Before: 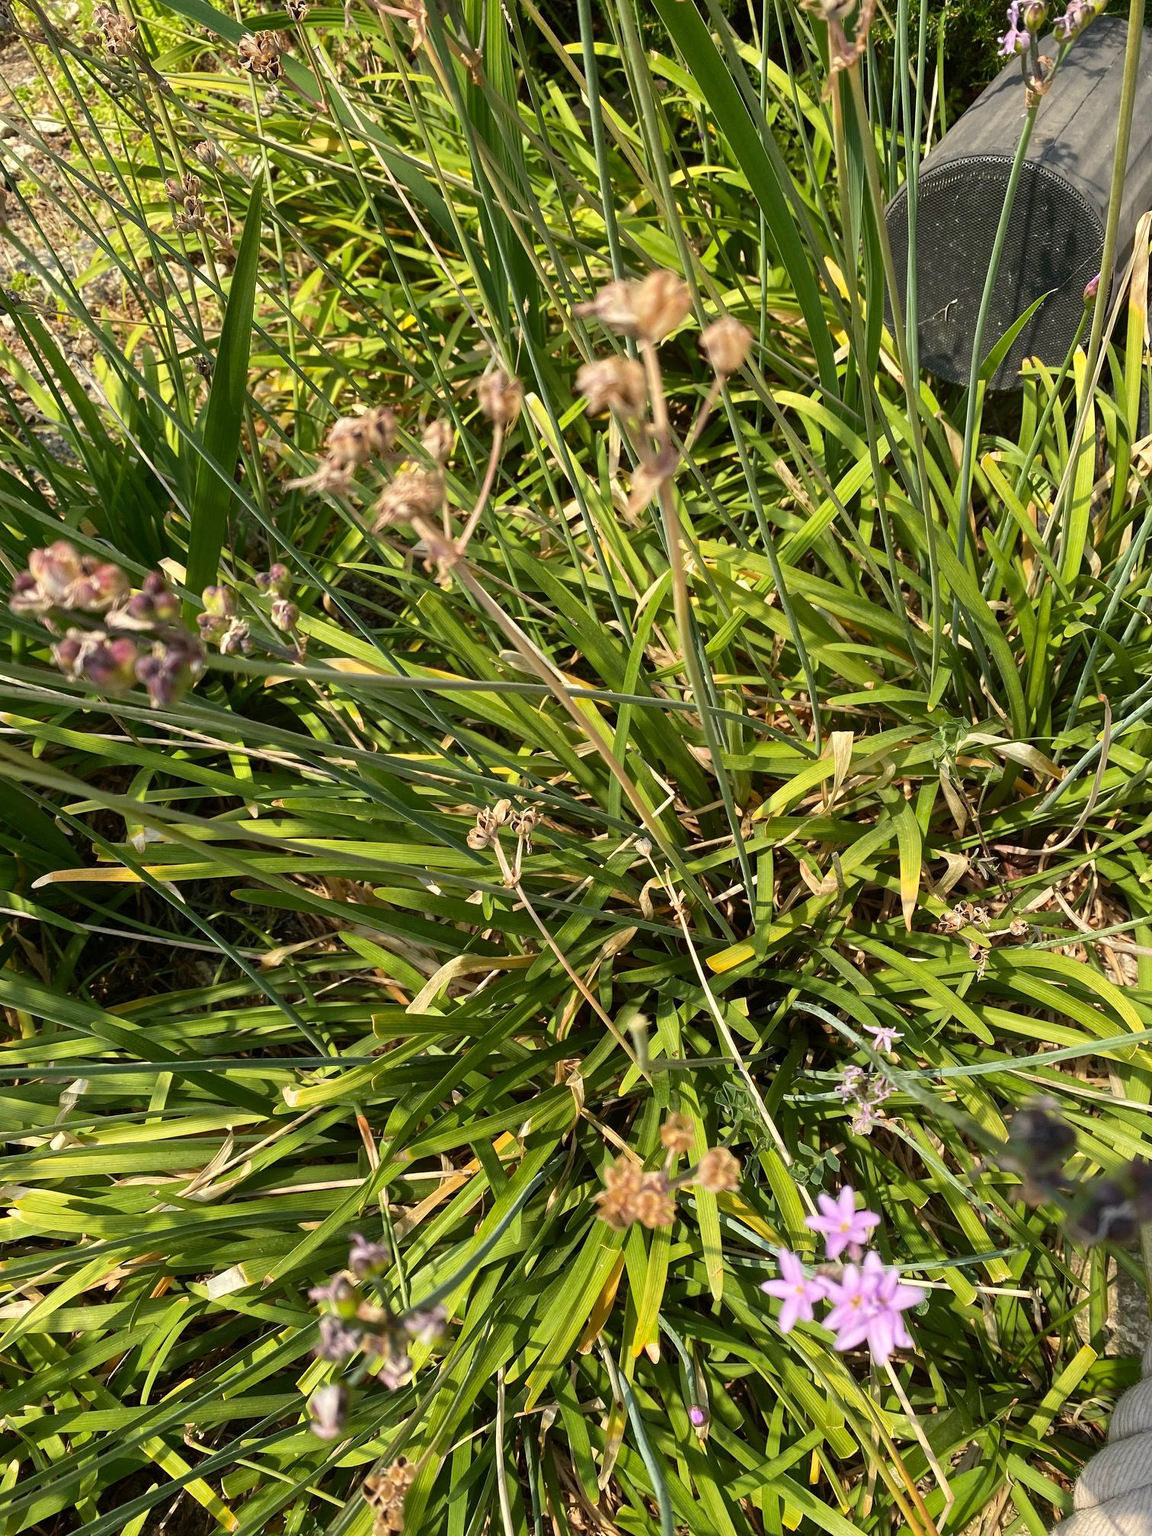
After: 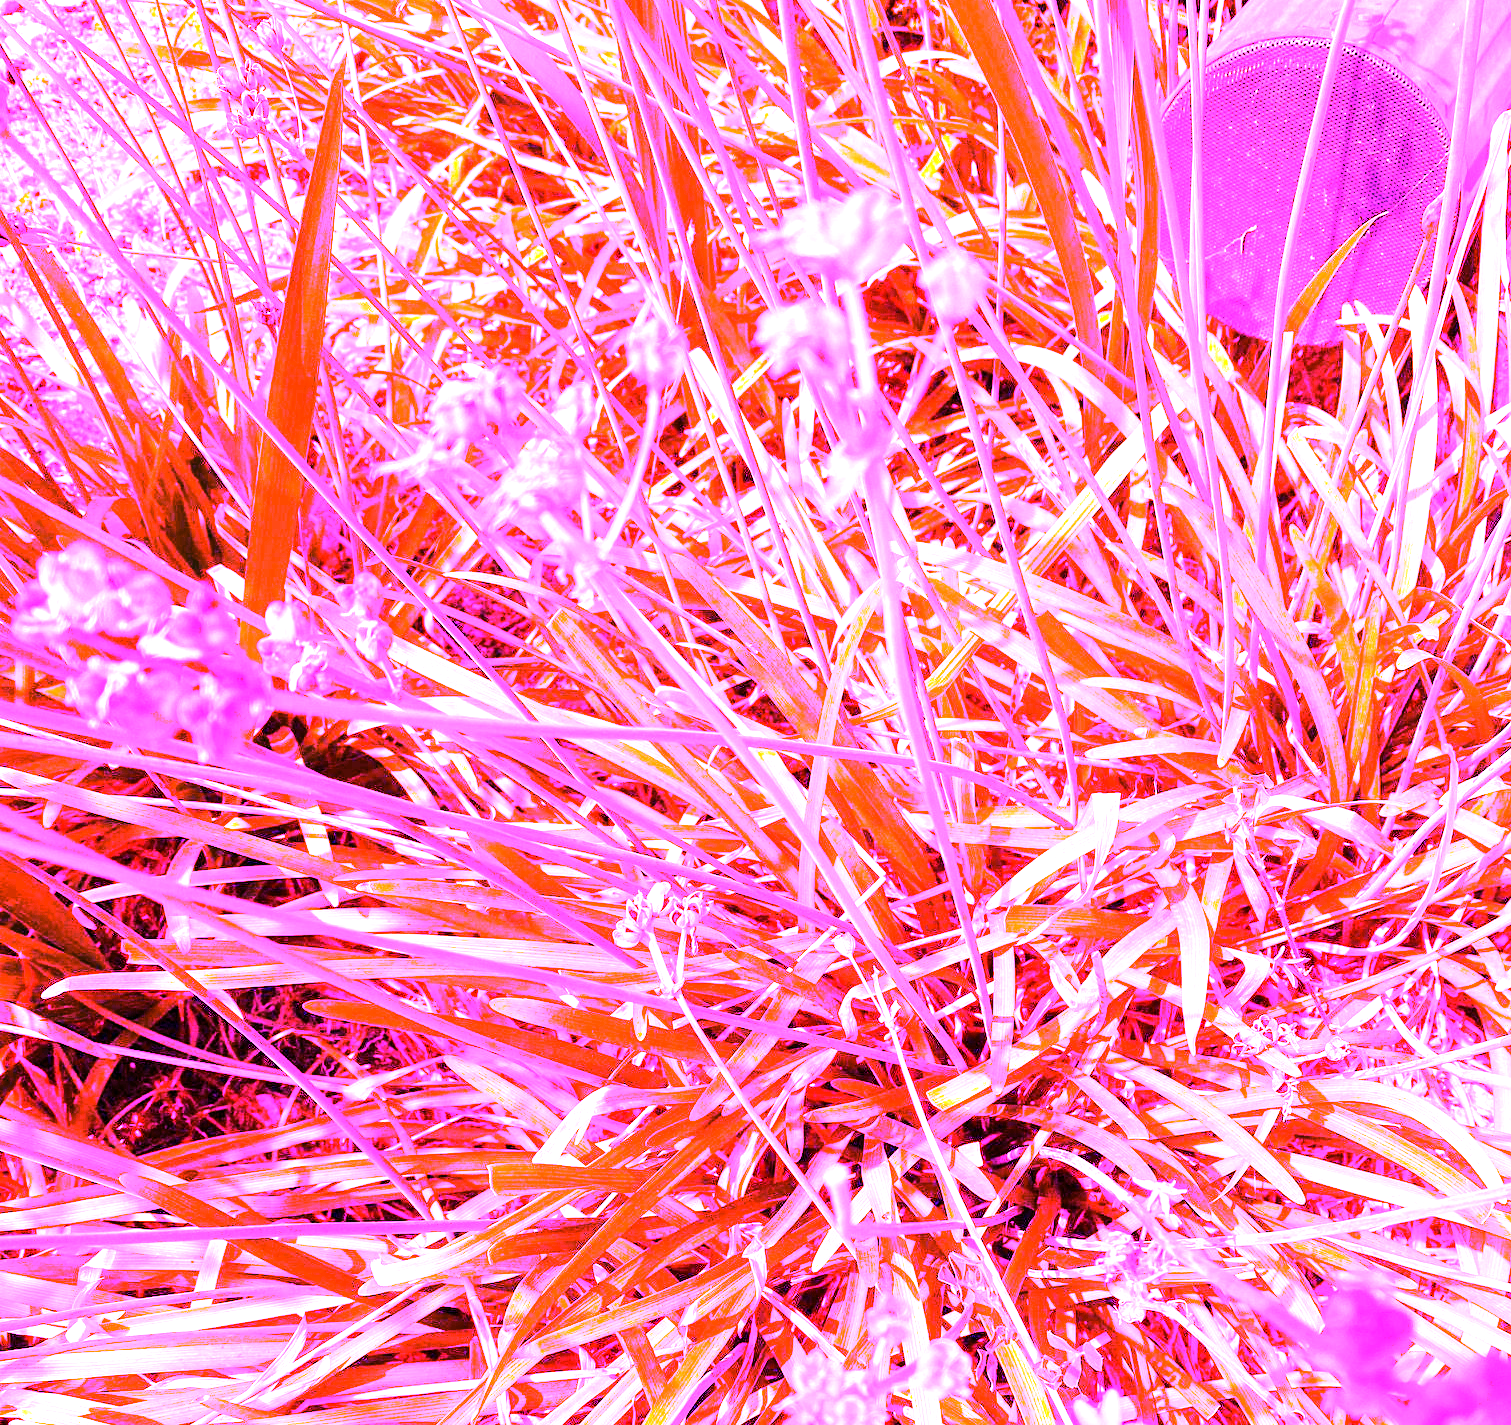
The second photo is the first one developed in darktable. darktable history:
crop and rotate: top 8.293%, bottom 20.996%
white balance: red 8, blue 8
tone equalizer: -8 EV -0.75 EV, -7 EV -0.7 EV, -6 EV -0.6 EV, -5 EV -0.4 EV, -3 EV 0.4 EV, -2 EV 0.6 EV, -1 EV 0.7 EV, +0 EV 0.75 EV, edges refinement/feathering 500, mask exposure compensation -1.57 EV, preserve details no
